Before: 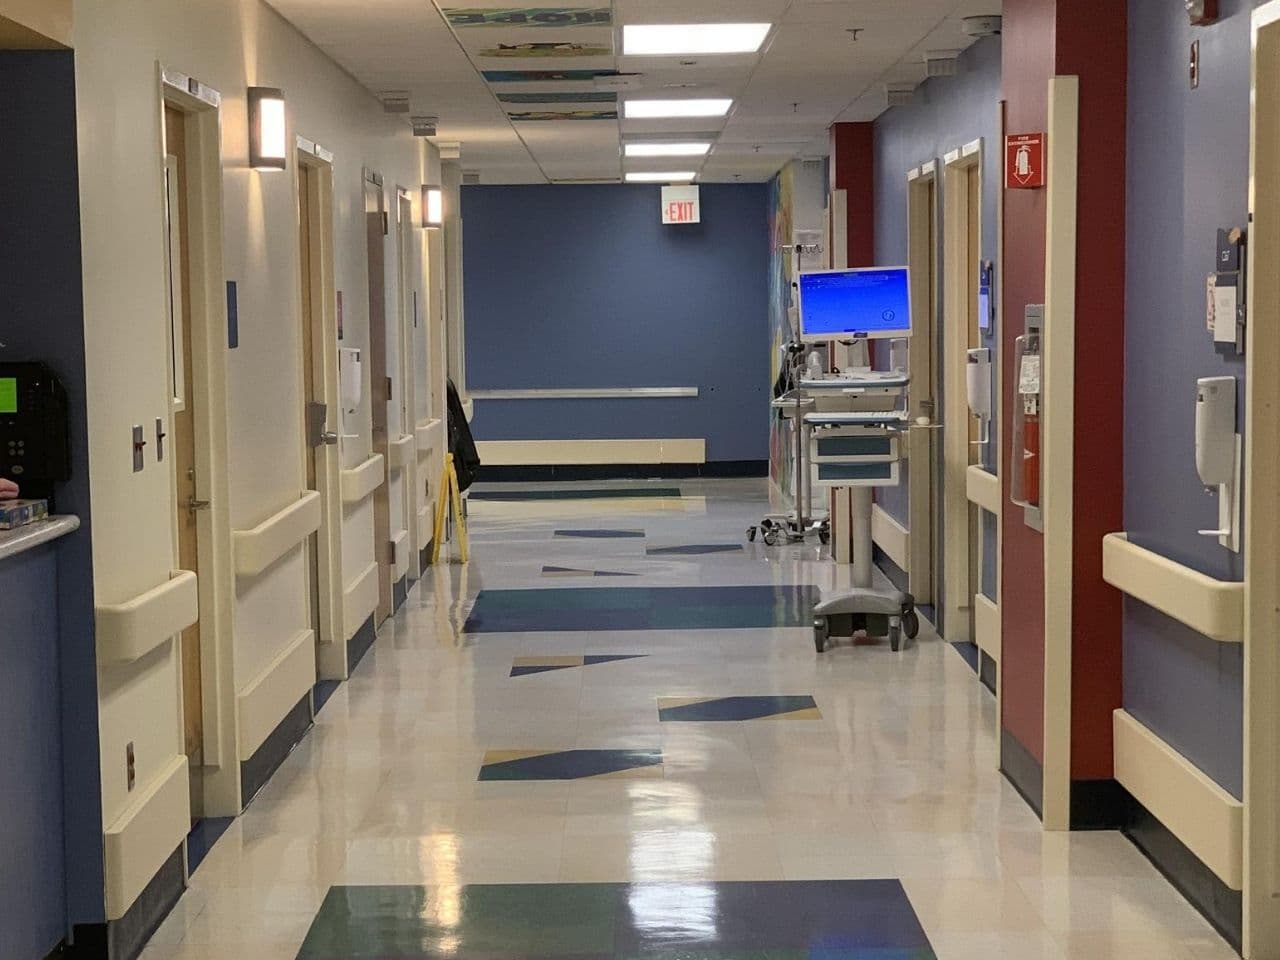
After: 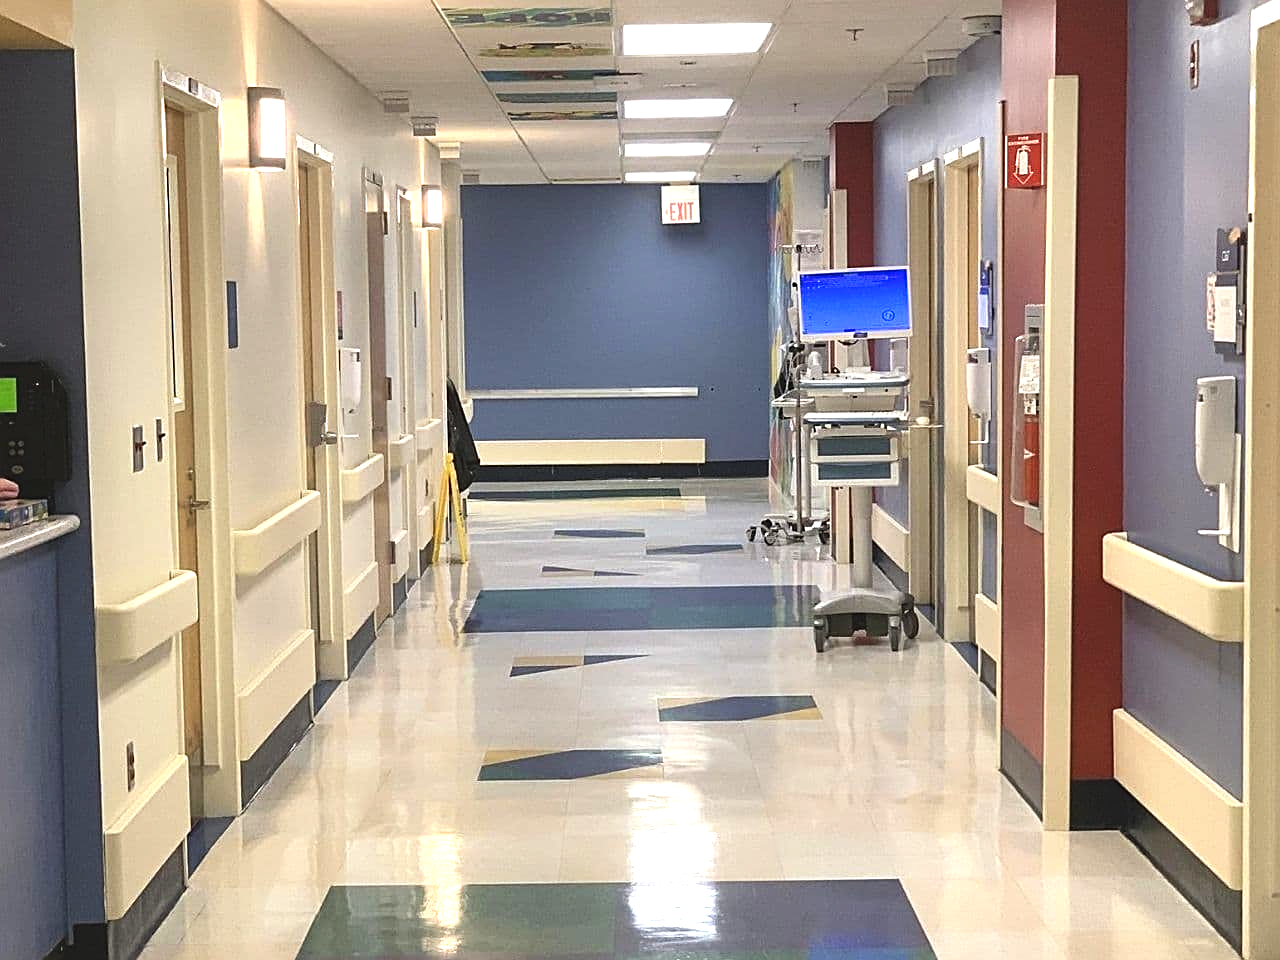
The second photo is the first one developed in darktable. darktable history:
sharpen: on, module defaults
exposure: black level correction -0.005, exposure 1.002 EV, compensate exposure bias true, compensate highlight preservation false
